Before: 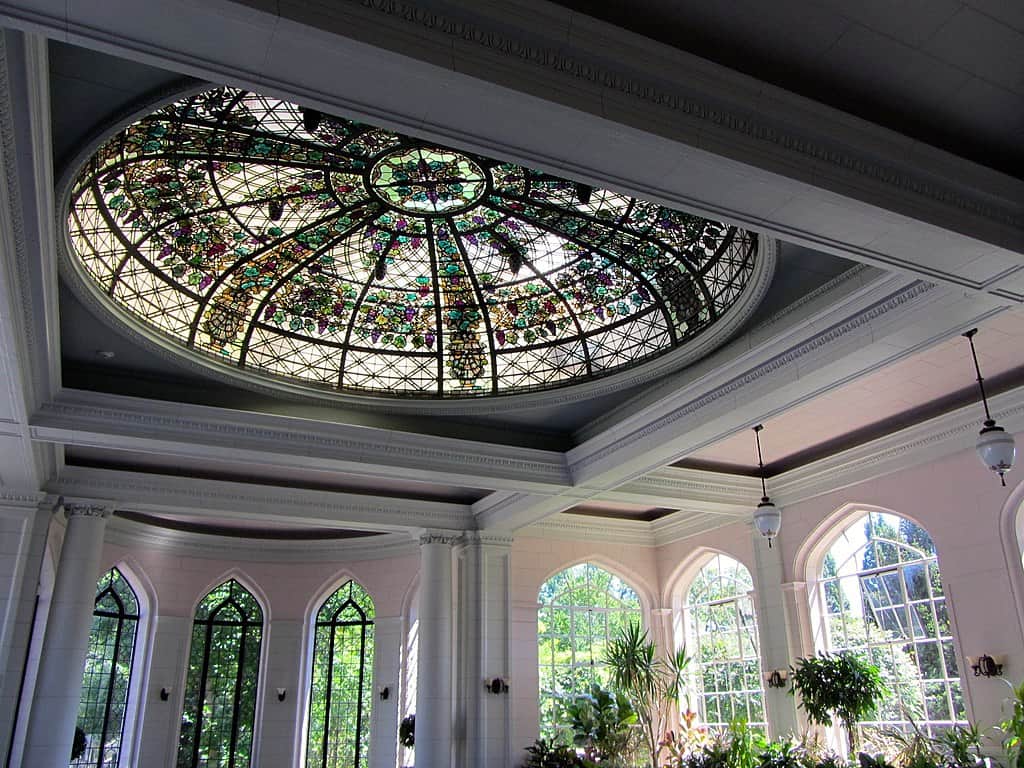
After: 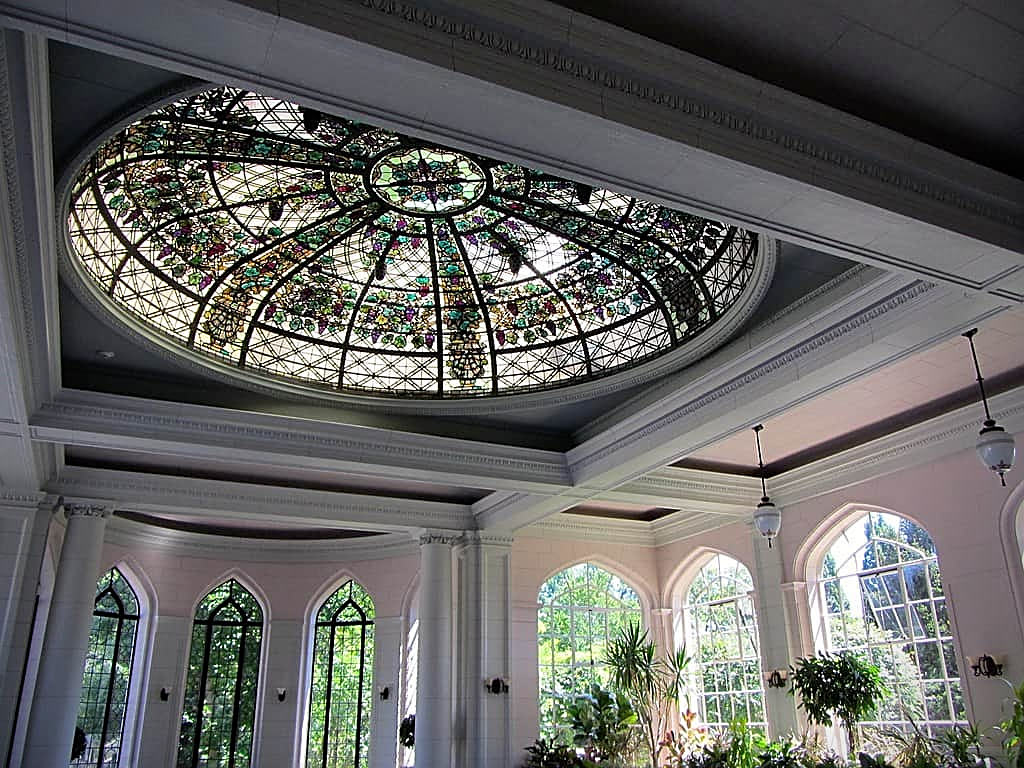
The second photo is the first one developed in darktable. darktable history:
sharpen: on, module defaults
tone equalizer: on, module defaults
vignetting: brightness -0.643, saturation -0.015
shadows and highlights: white point adjustment 0.032, soften with gaussian
